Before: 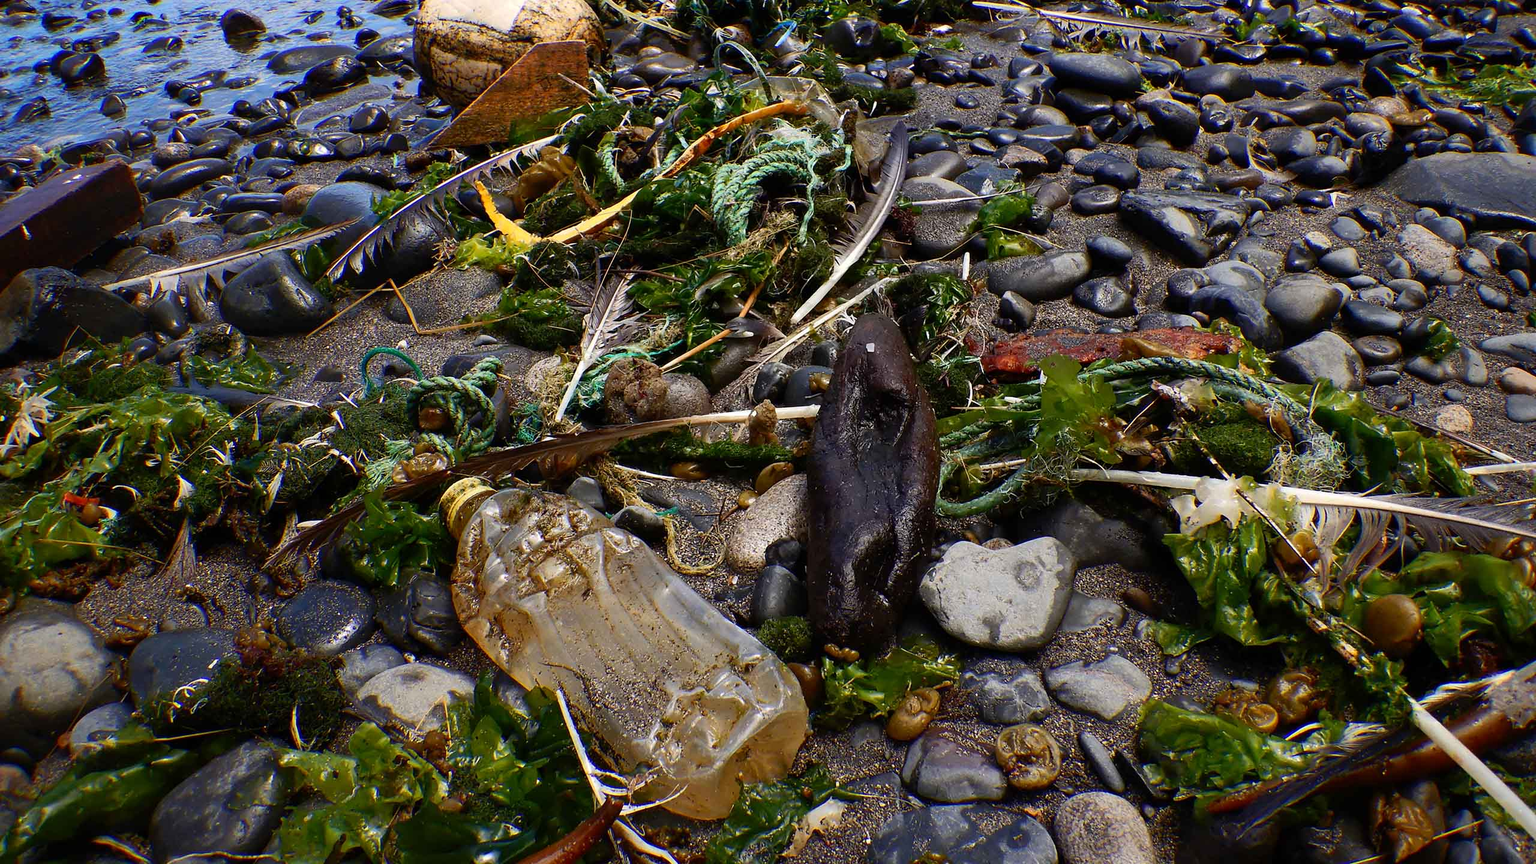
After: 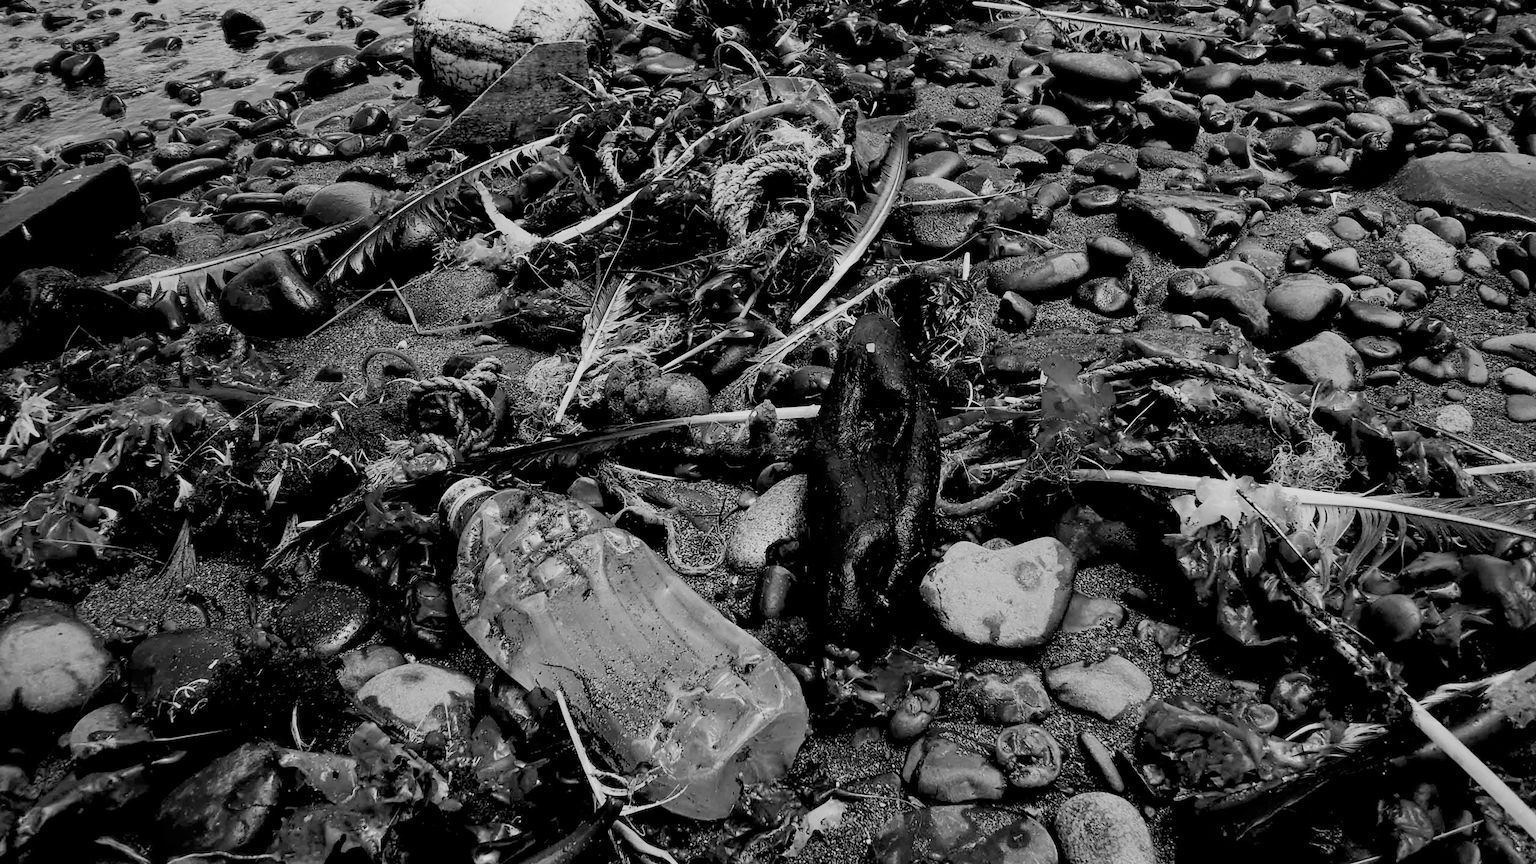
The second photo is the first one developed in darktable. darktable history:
monochrome: a -6.99, b 35.61, size 1.4
filmic rgb: black relative exposure -7.65 EV, white relative exposure 4.56 EV, hardness 3.61
color balance: lift [0.975, 0.993, 1, 1.015], gamma [1.1, 1, 1, 0.945], gain [1, 1.04, 1, 0.95]
exposure: exposure 0.3 EV, compensate highlight preservation false
